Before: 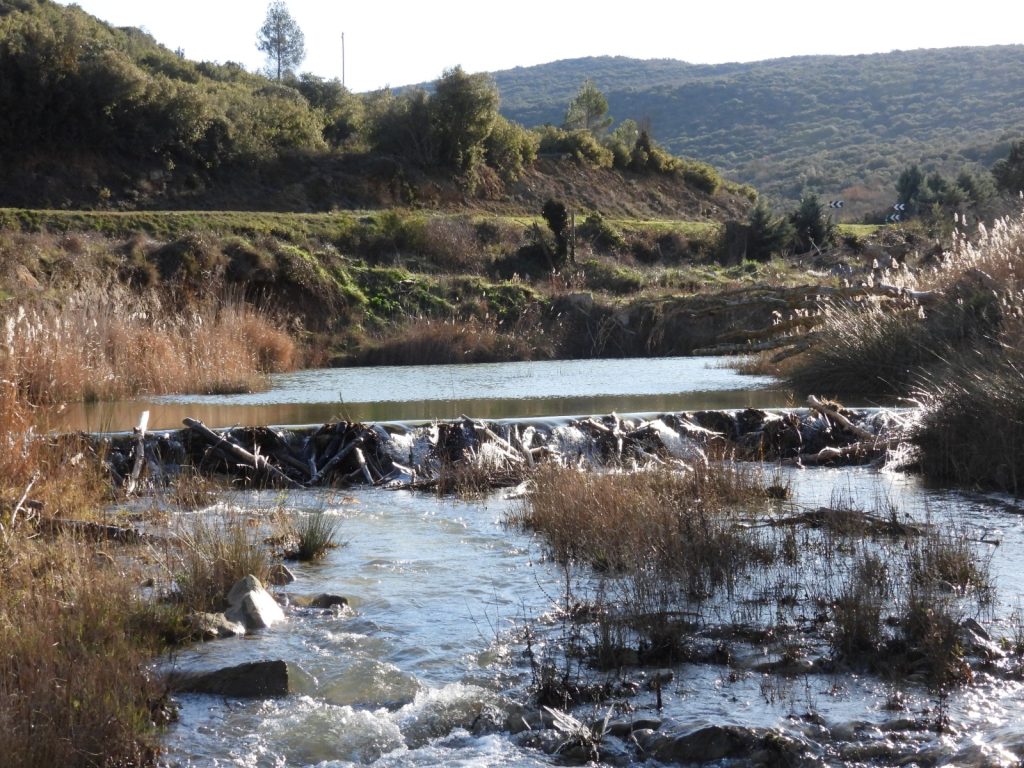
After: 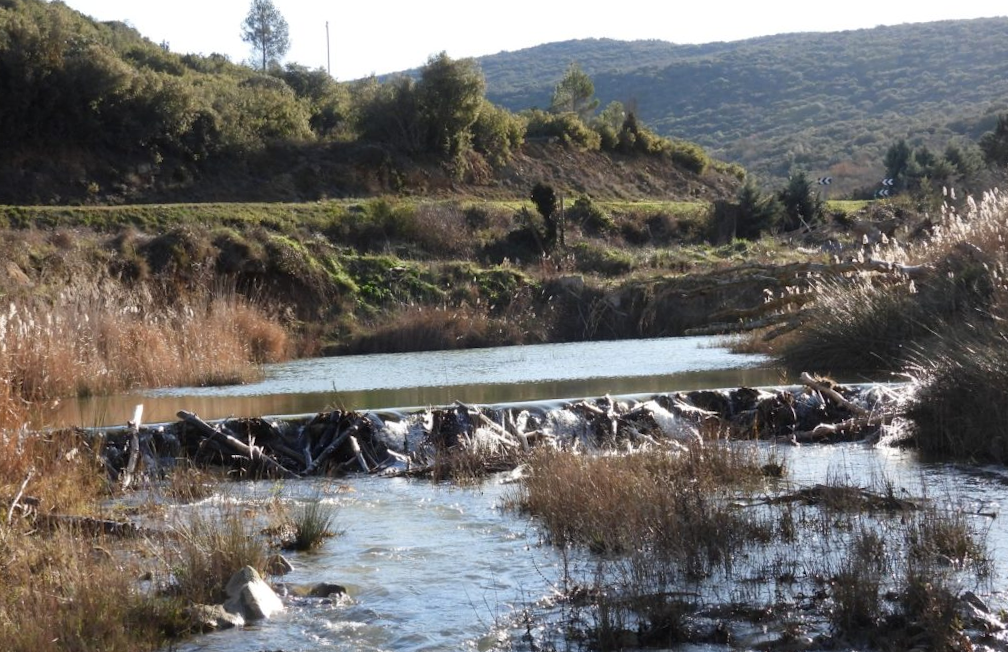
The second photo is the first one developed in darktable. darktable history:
rotate and perspective: rotation -1.42°, crop left 0.016, crop right 0.984, crop top 0.035, crop bottom 0.965
crop and rotate: top 0%, bottom 11.49%
